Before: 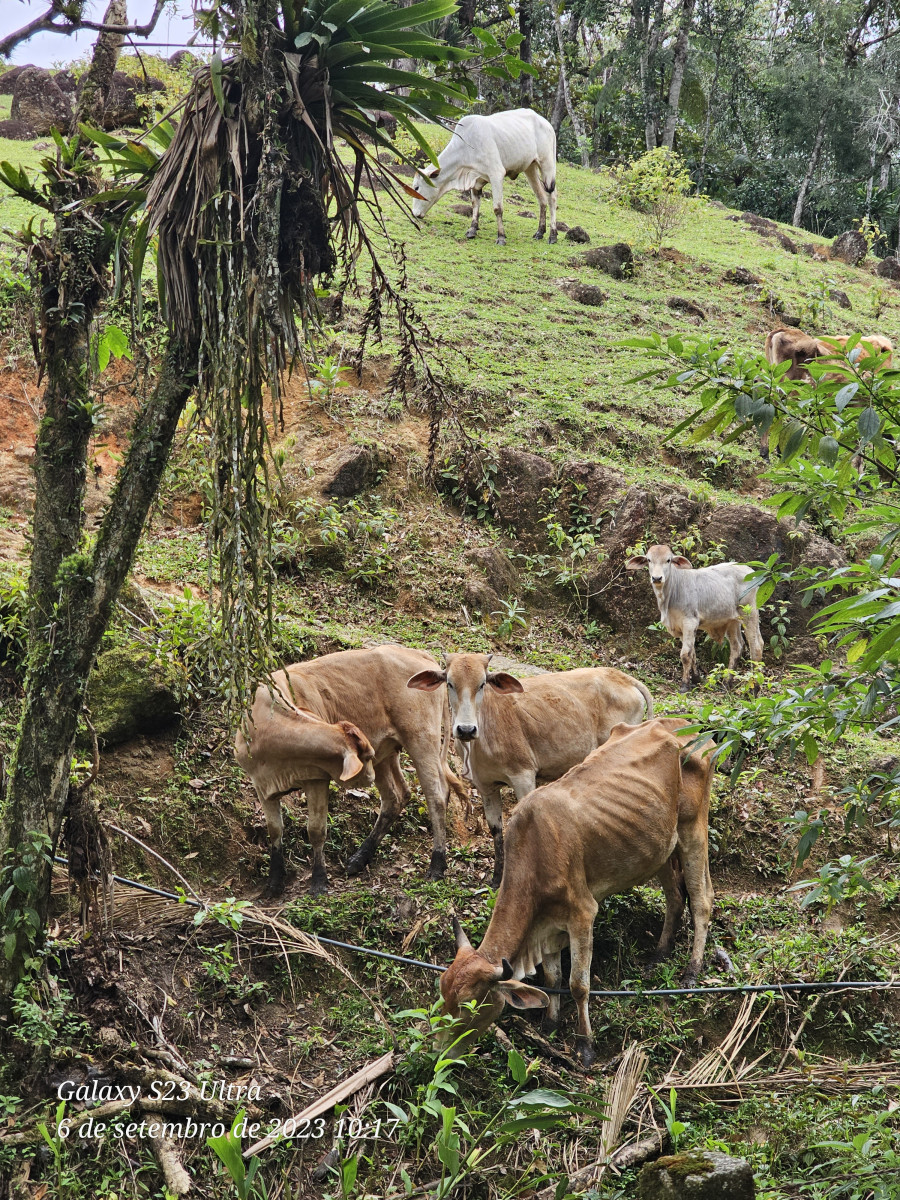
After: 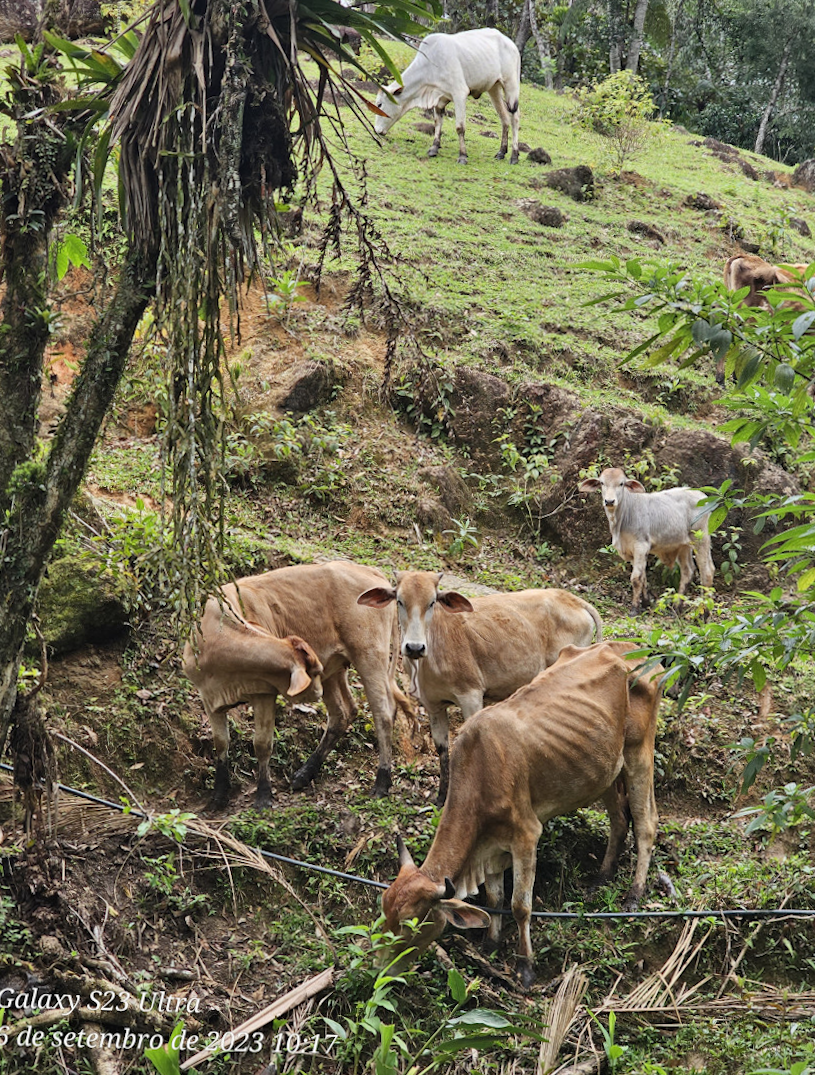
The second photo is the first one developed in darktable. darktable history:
rotate and perspective: rotation -0.45°, automatic cropping original format, crop left 0.008, crop right 0.992, crop top 0.012, crop bottom 0.988
crop and rotate: angle -1.96°, left 3.097%, top 4.154%, right 1.586%, bottom 0.529%
